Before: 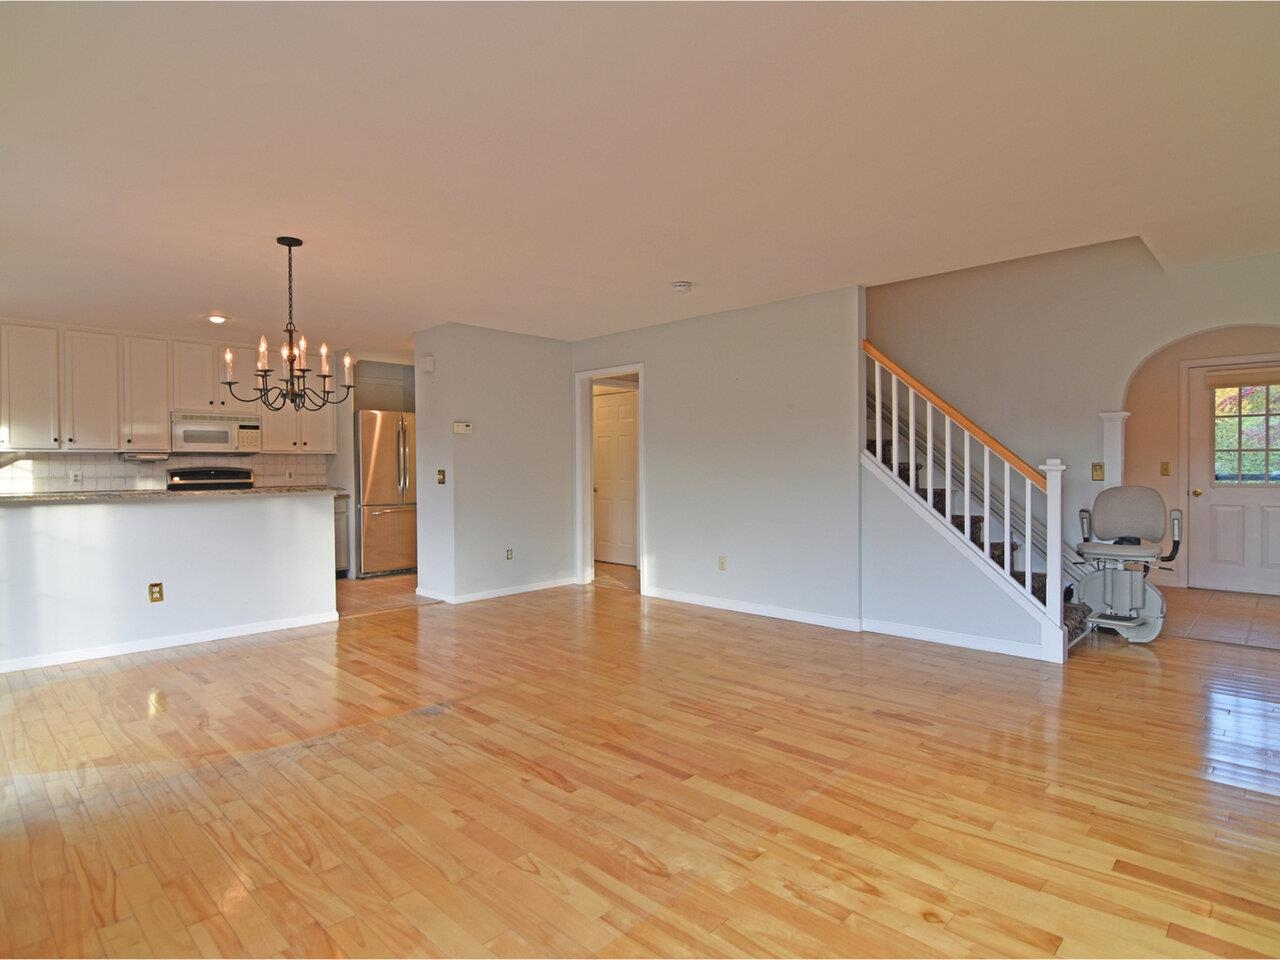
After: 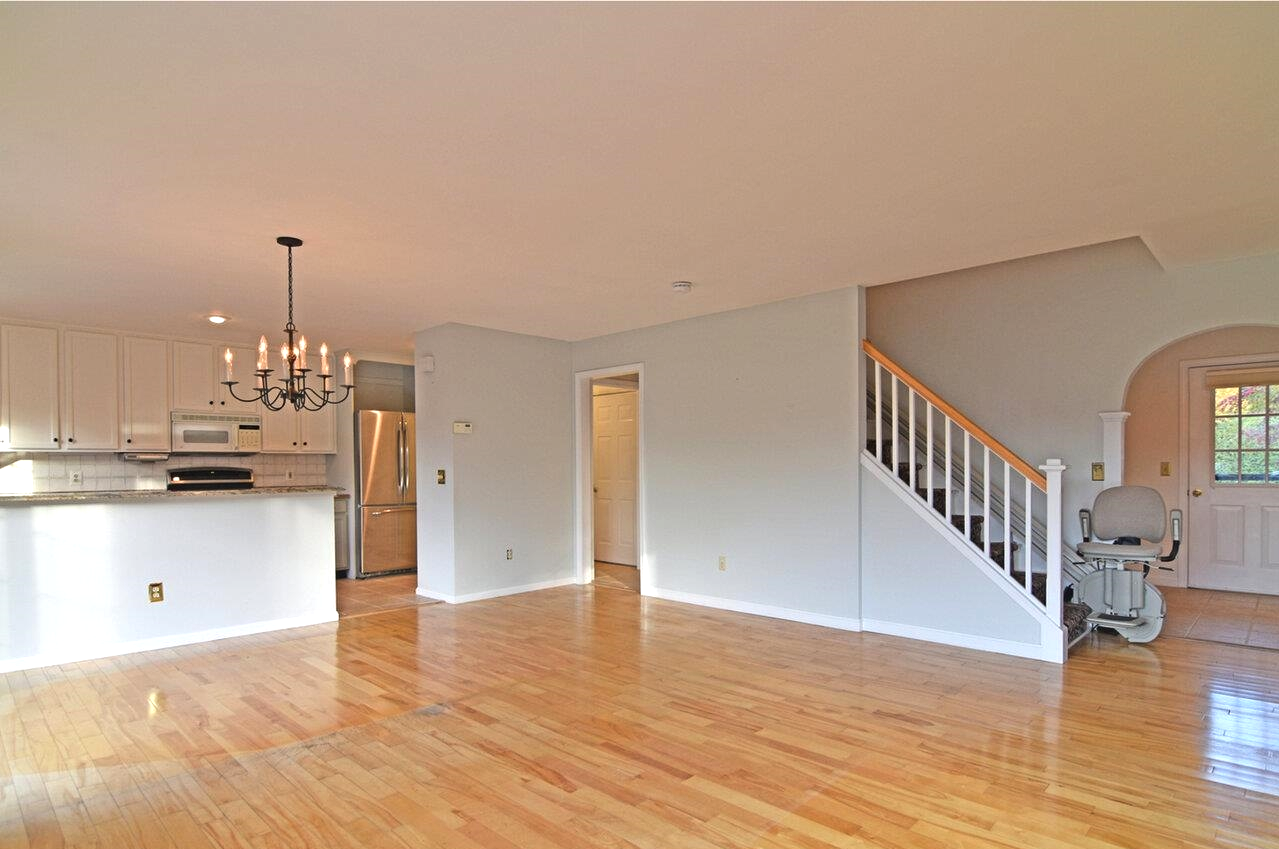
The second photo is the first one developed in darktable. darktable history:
crop and rotate: top 0%, bottom 11.49%
tone equalizer: -8 EV -0.417 EV, -7 EV -0.389 EV, -6 EV -0.333 EV, -5 EV -0.222 EV, -3 EV 0.222 EV, -2 EV 0.333 EV, -1 EV 0.389 EV, +0 EV 0.417 EV, edges refinement/feathering 500, mask exposure compensation -1.57 EV, preserve details no
